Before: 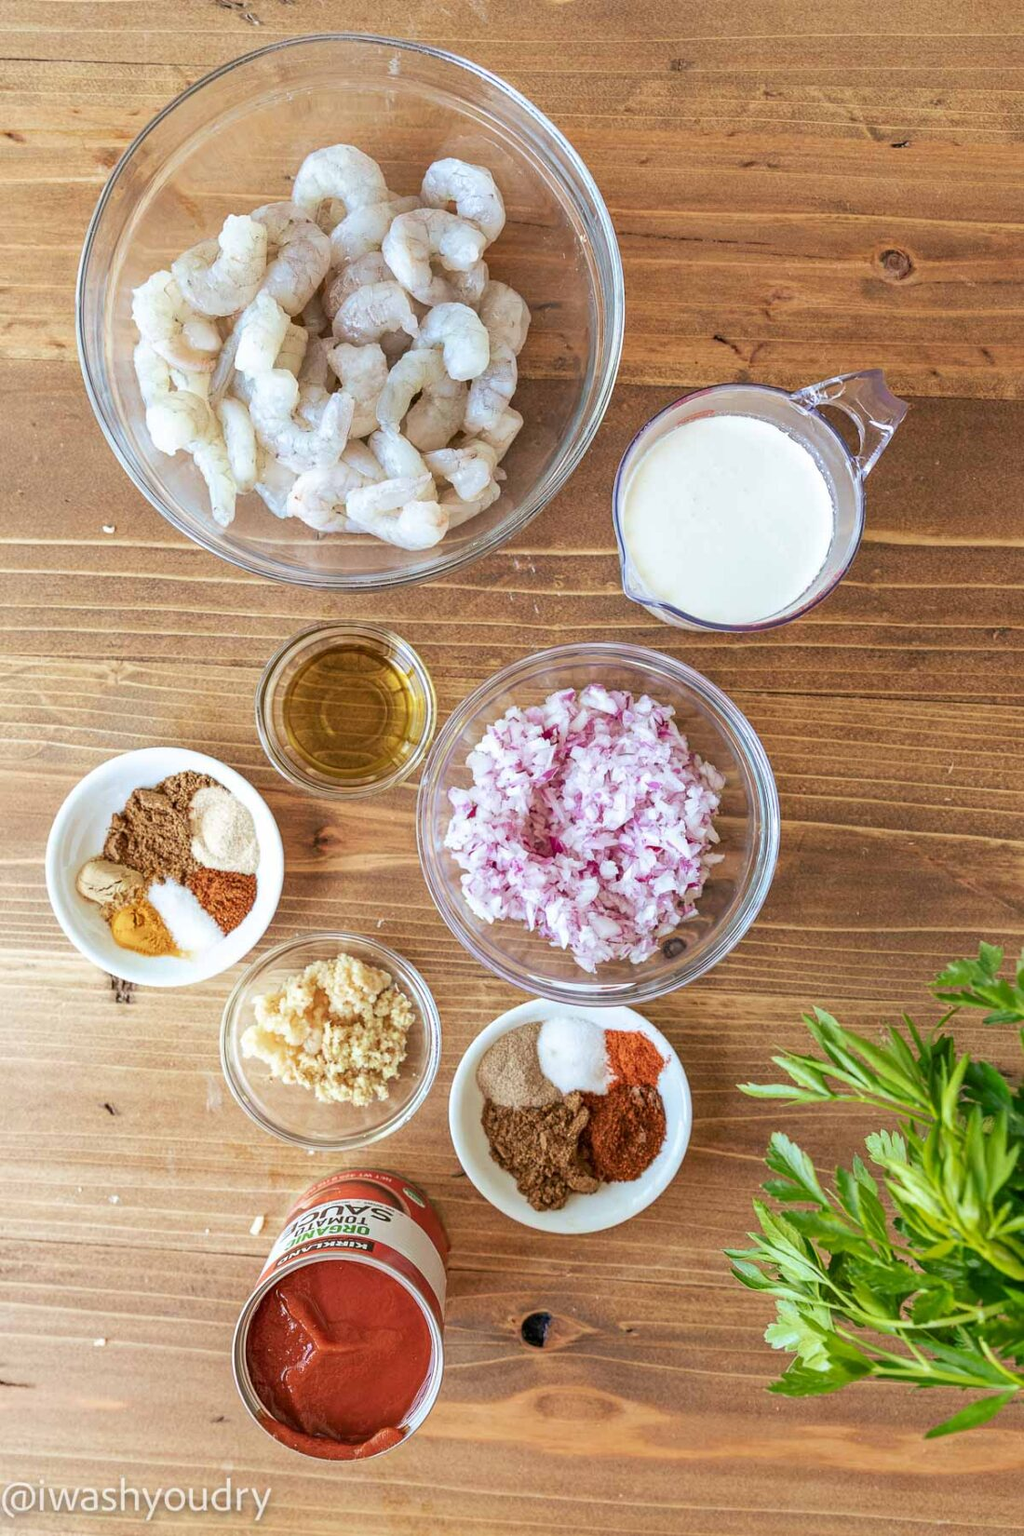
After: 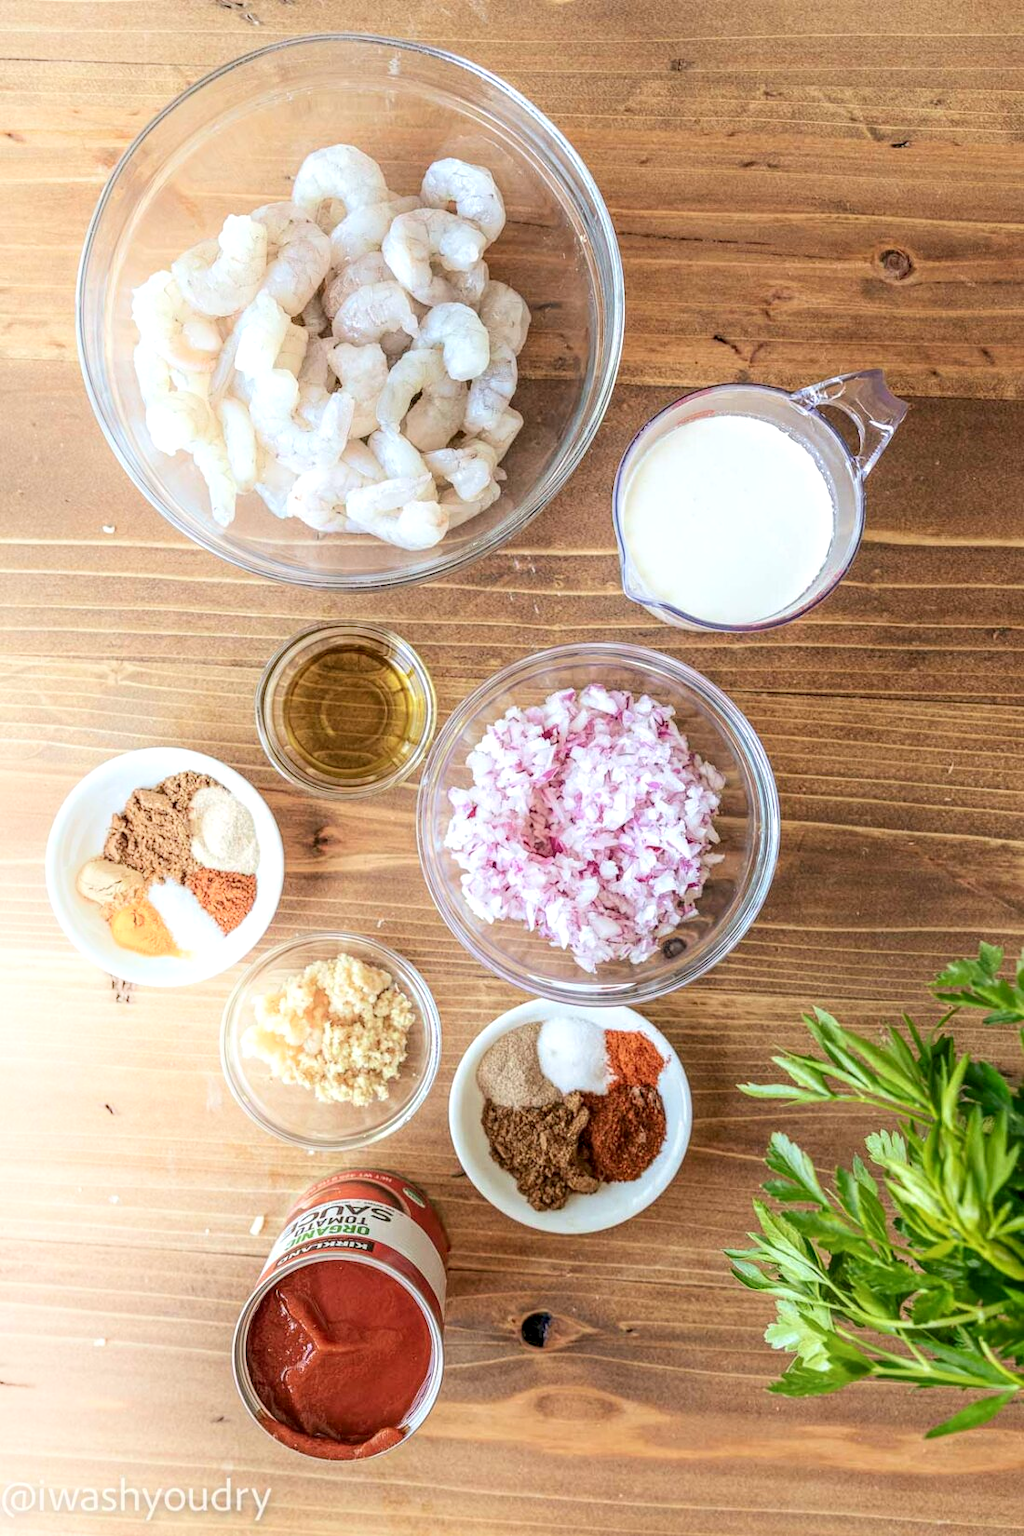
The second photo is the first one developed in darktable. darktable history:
local contrast: detail 130%
shadows and highlights: shadows -90, highlights 90, soften with gaussian
